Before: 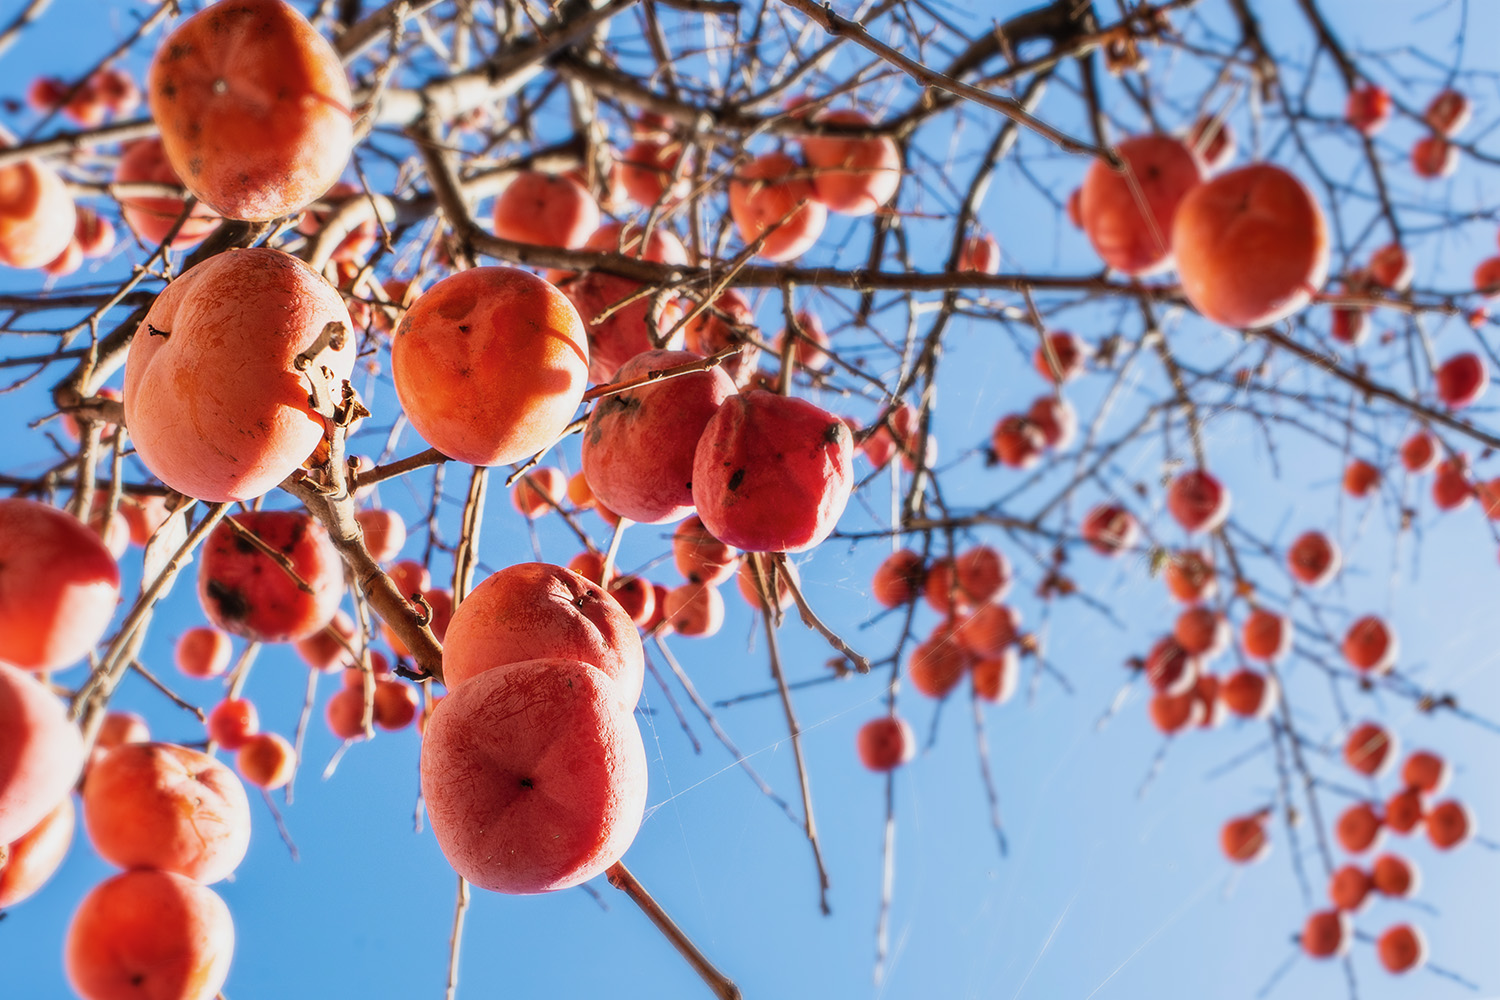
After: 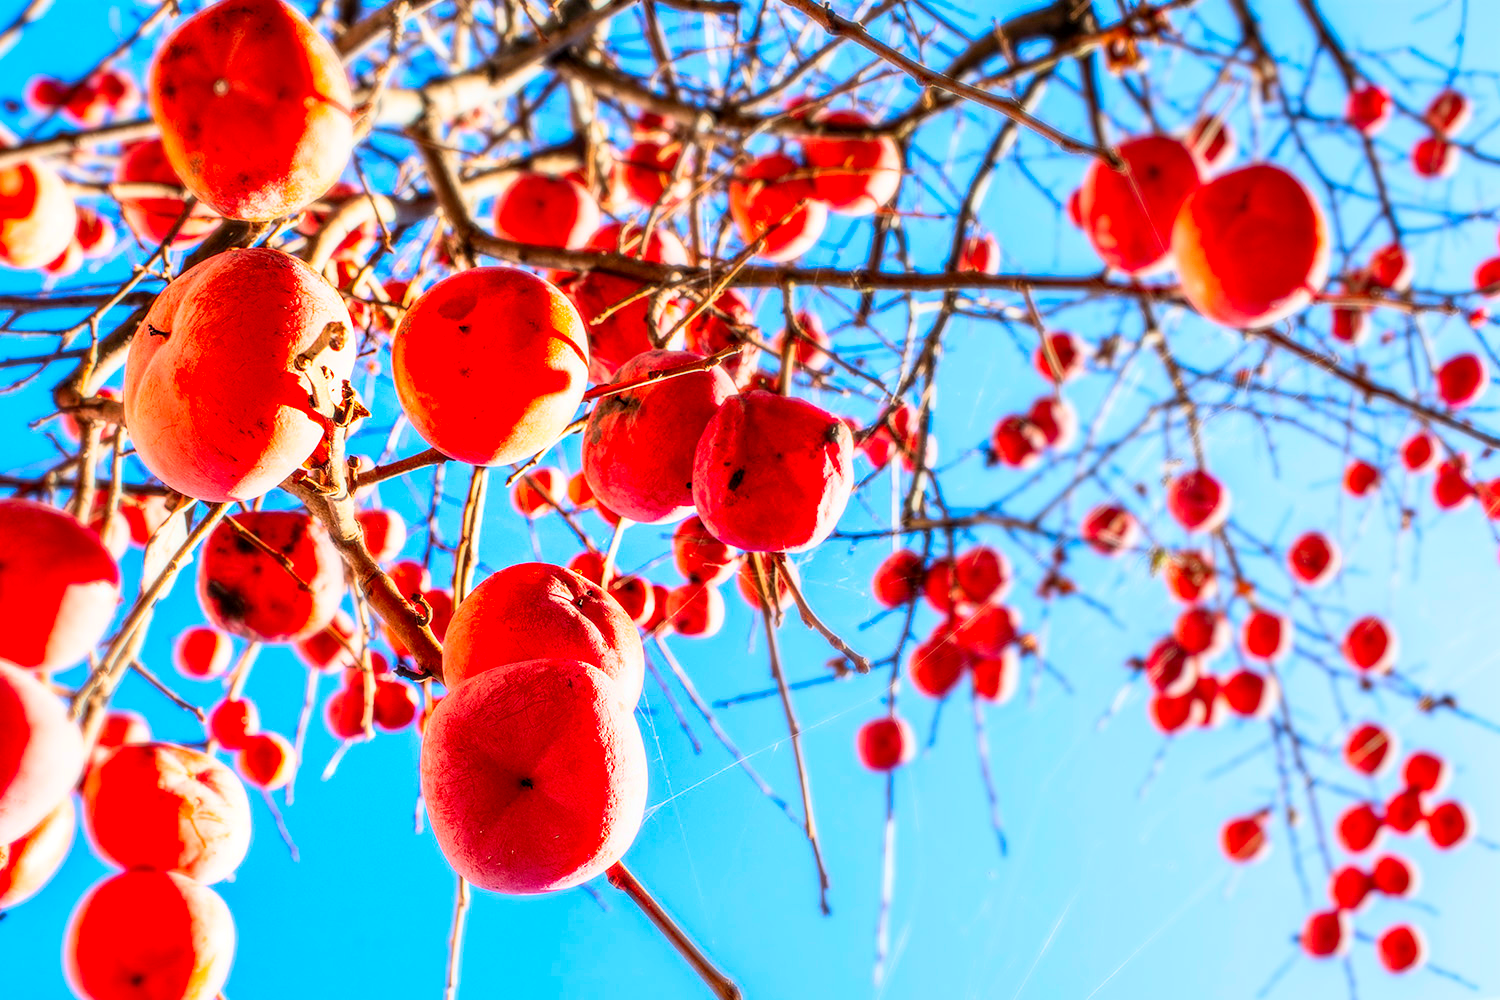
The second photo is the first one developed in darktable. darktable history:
local contrast: on, module defaults
contrast brightness saturation: contrast 0.2, brightness 0.2, saturation 0.8
